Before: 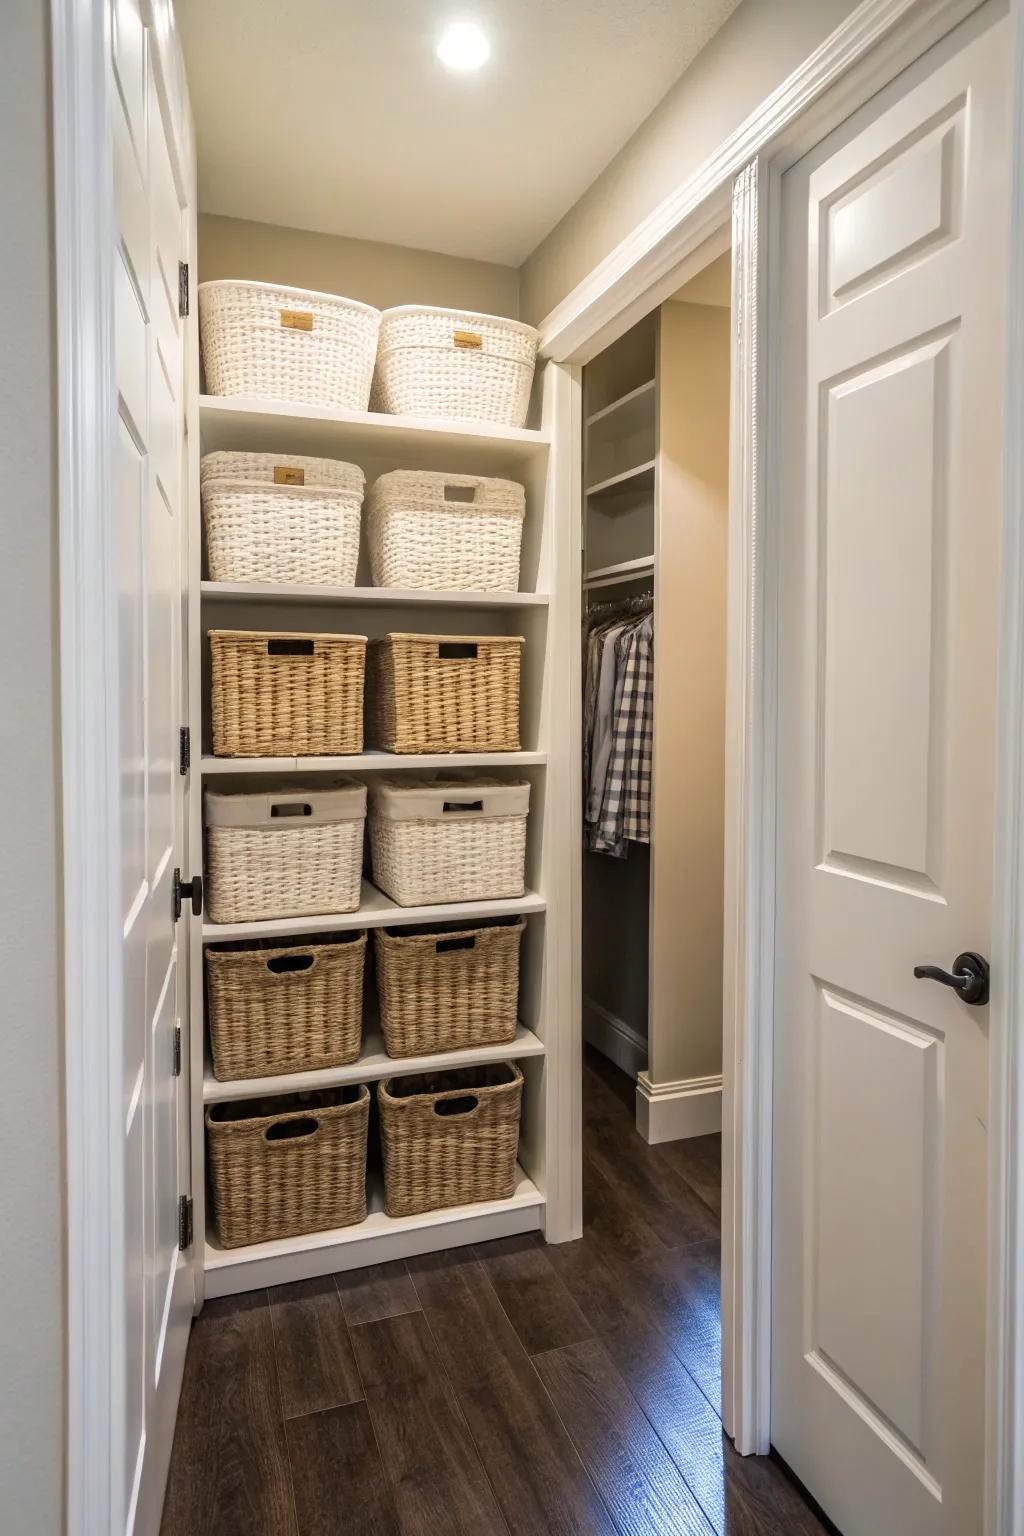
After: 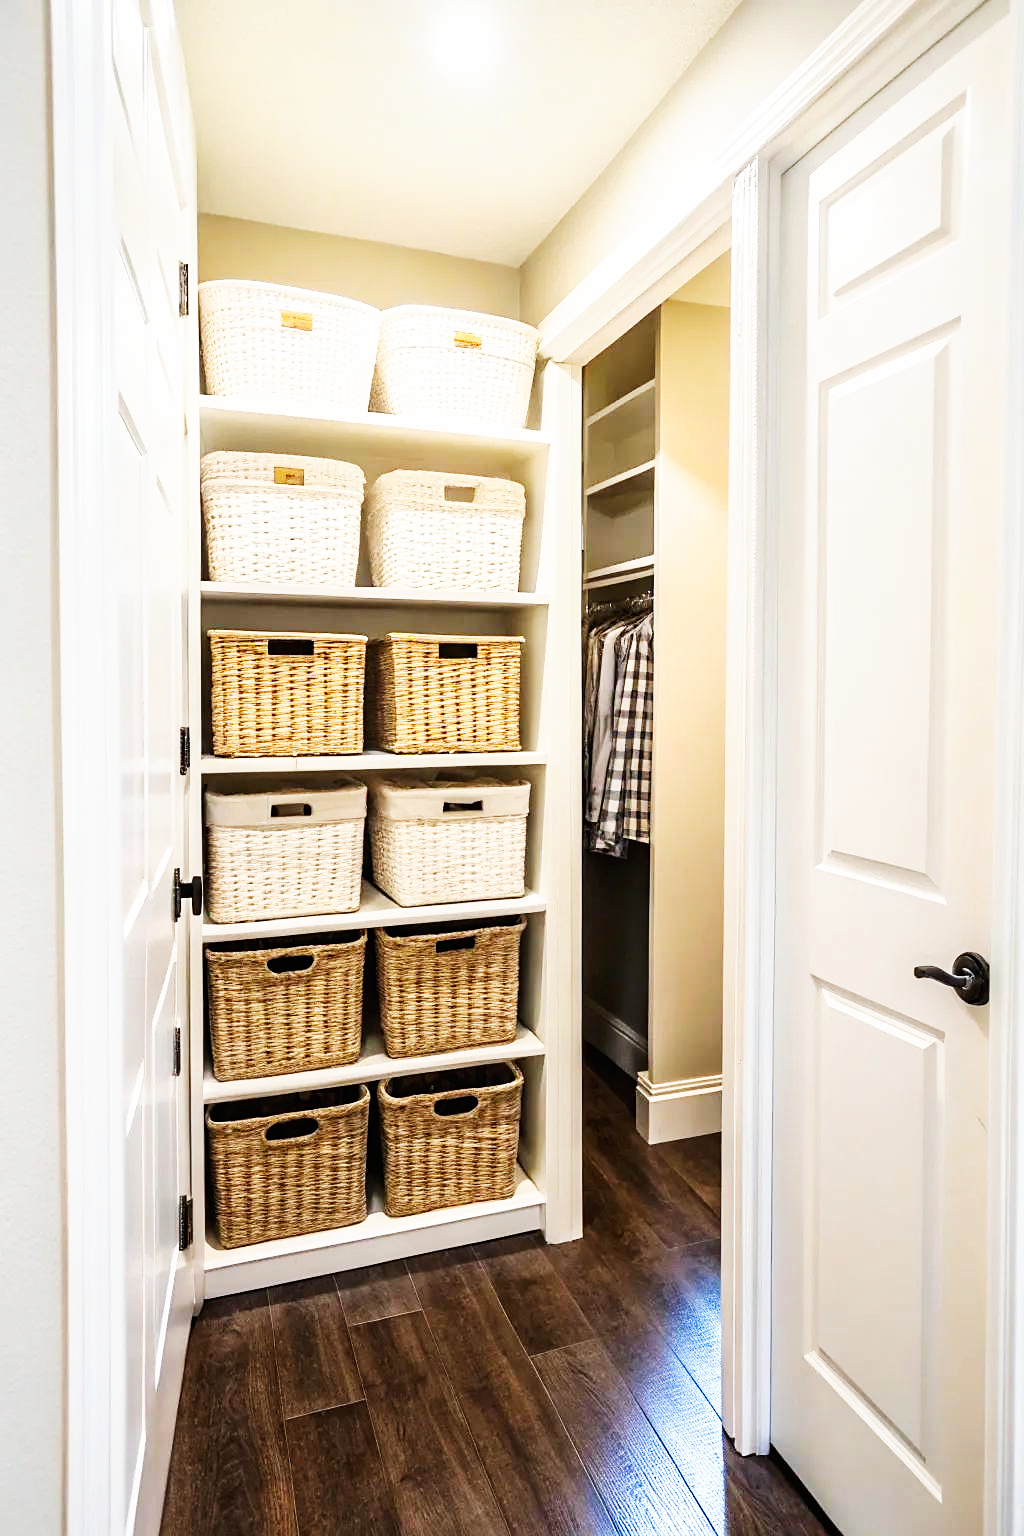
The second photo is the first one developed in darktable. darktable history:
base curve: curves: ch0 [(0, 0) (0.007, 0.004) (0.027, 0.03) (0.046, 0.07) (0.207, 0.54) (0.442, 0.872) (0.673, 0.972) (1, 1)], preserve colors none
sharpen: radius 1.813, amount 0.397, threshold 1.457
